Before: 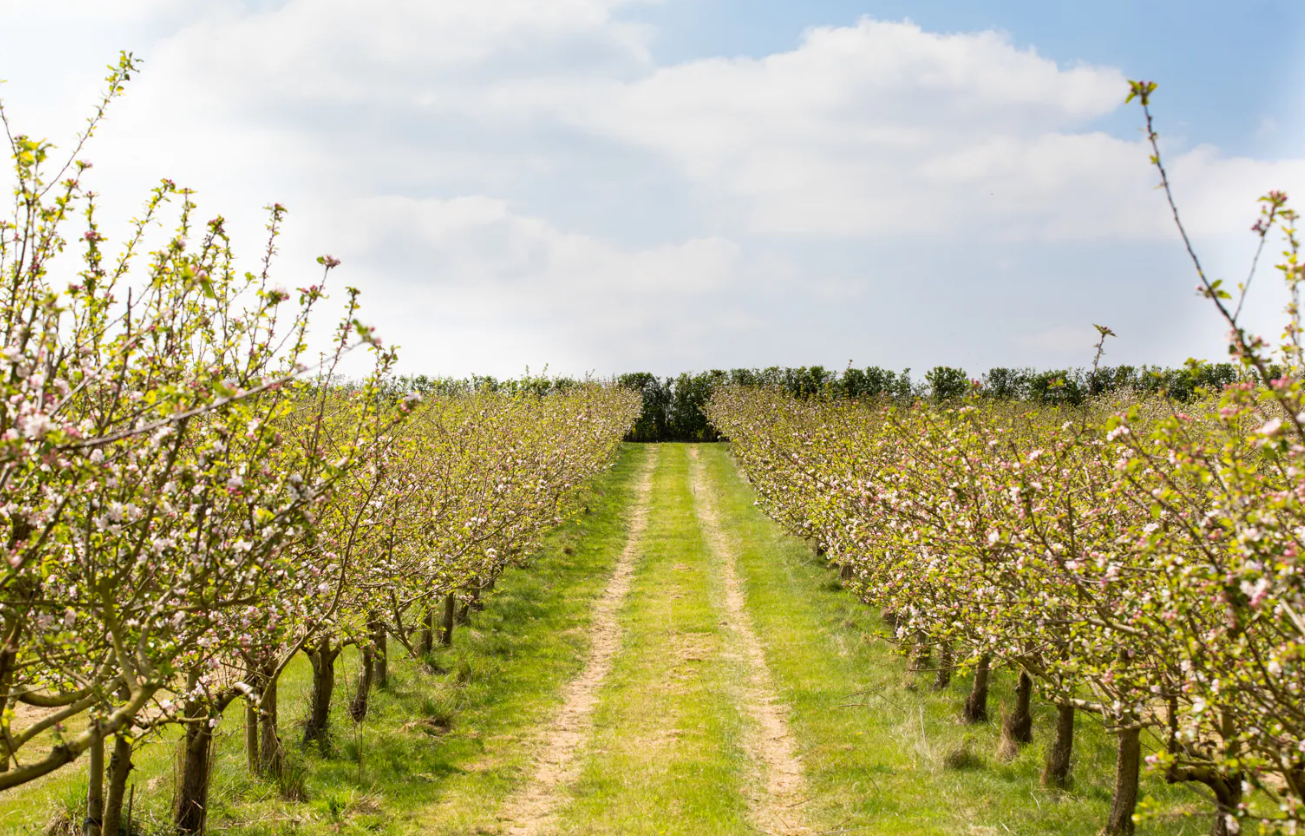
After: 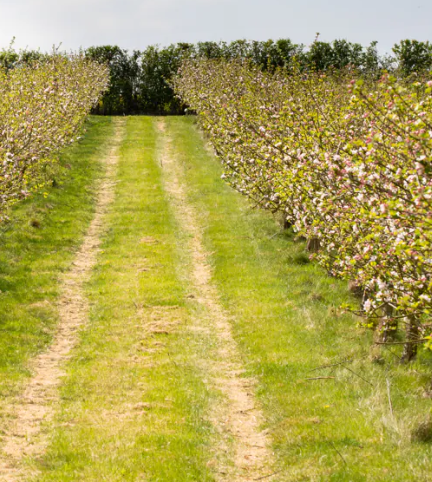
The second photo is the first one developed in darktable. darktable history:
tone equalizer: on, module defaults
crop: left 40.878%, top 39.176%, right 25.993%, bottom 3.081%
